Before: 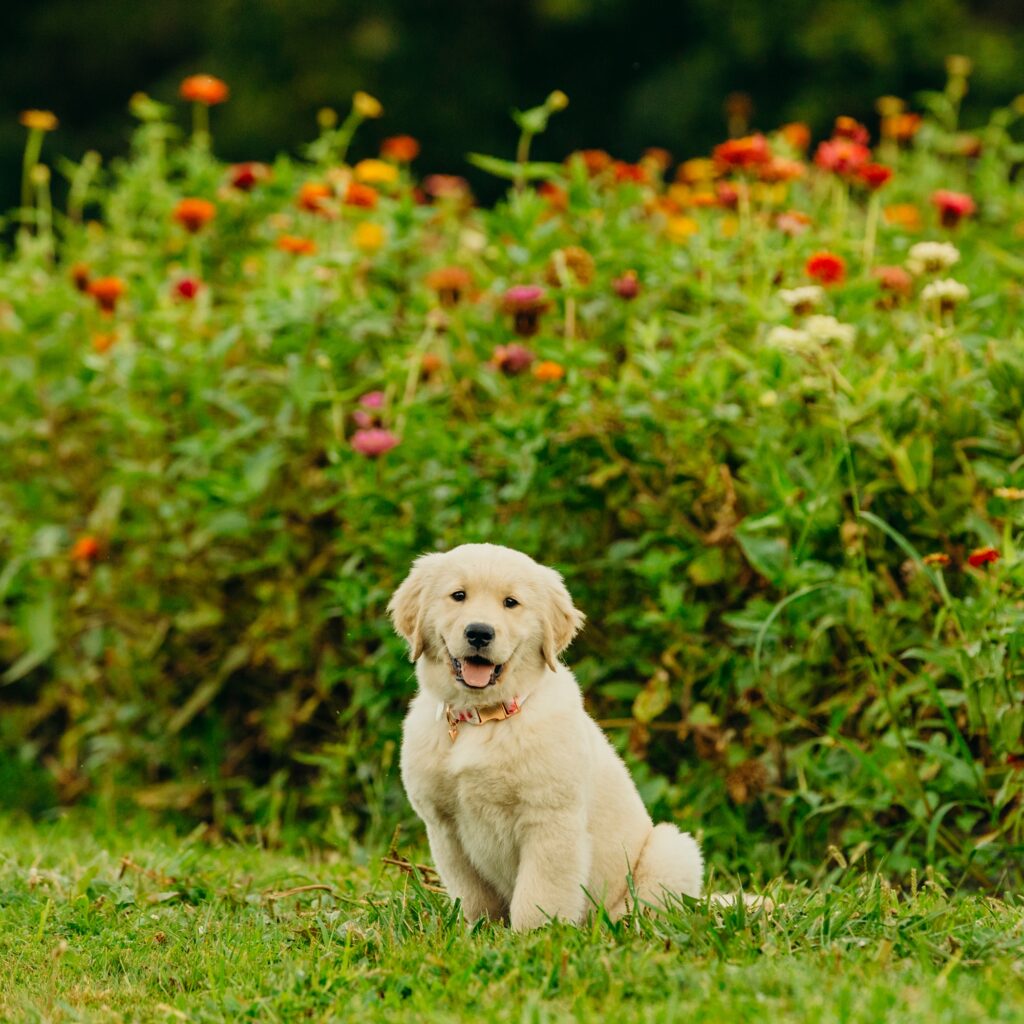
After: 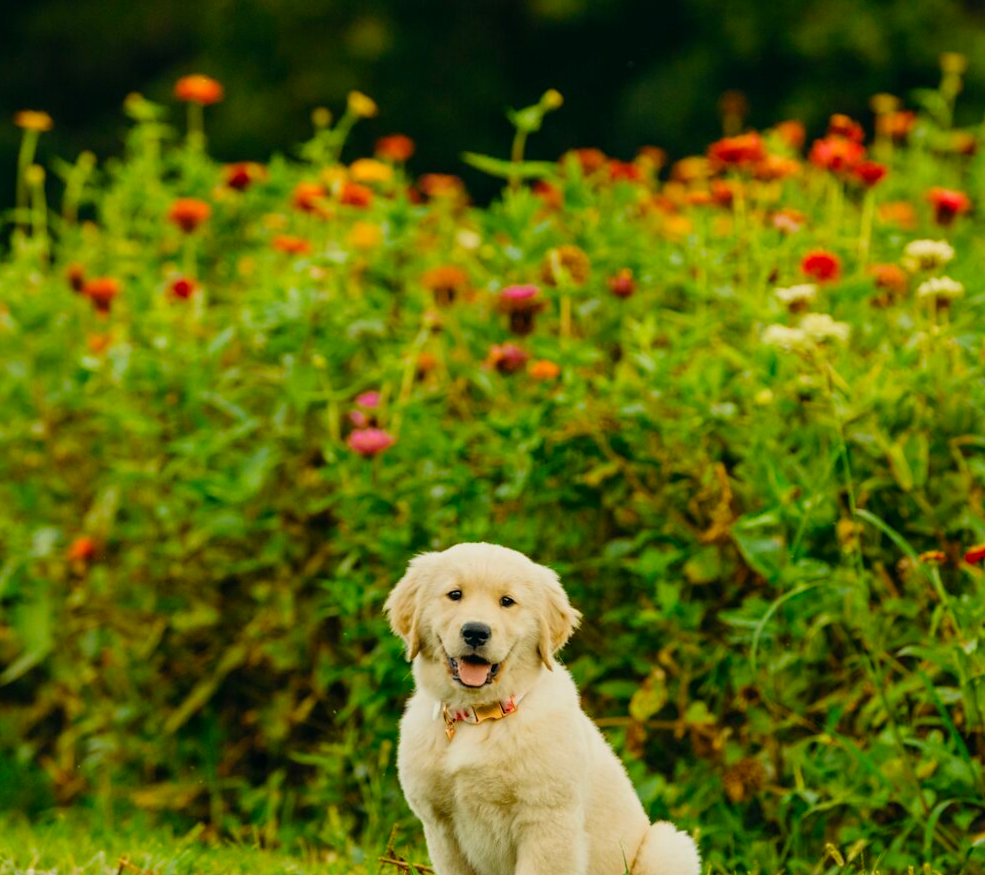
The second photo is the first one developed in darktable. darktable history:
color balance rgb: perceptual saturation grading › global saturation 25%, global vibrance 10%
crop and rotate: angle 0.2°, left 0.275%, right 3.127%, bottom 14.18%
